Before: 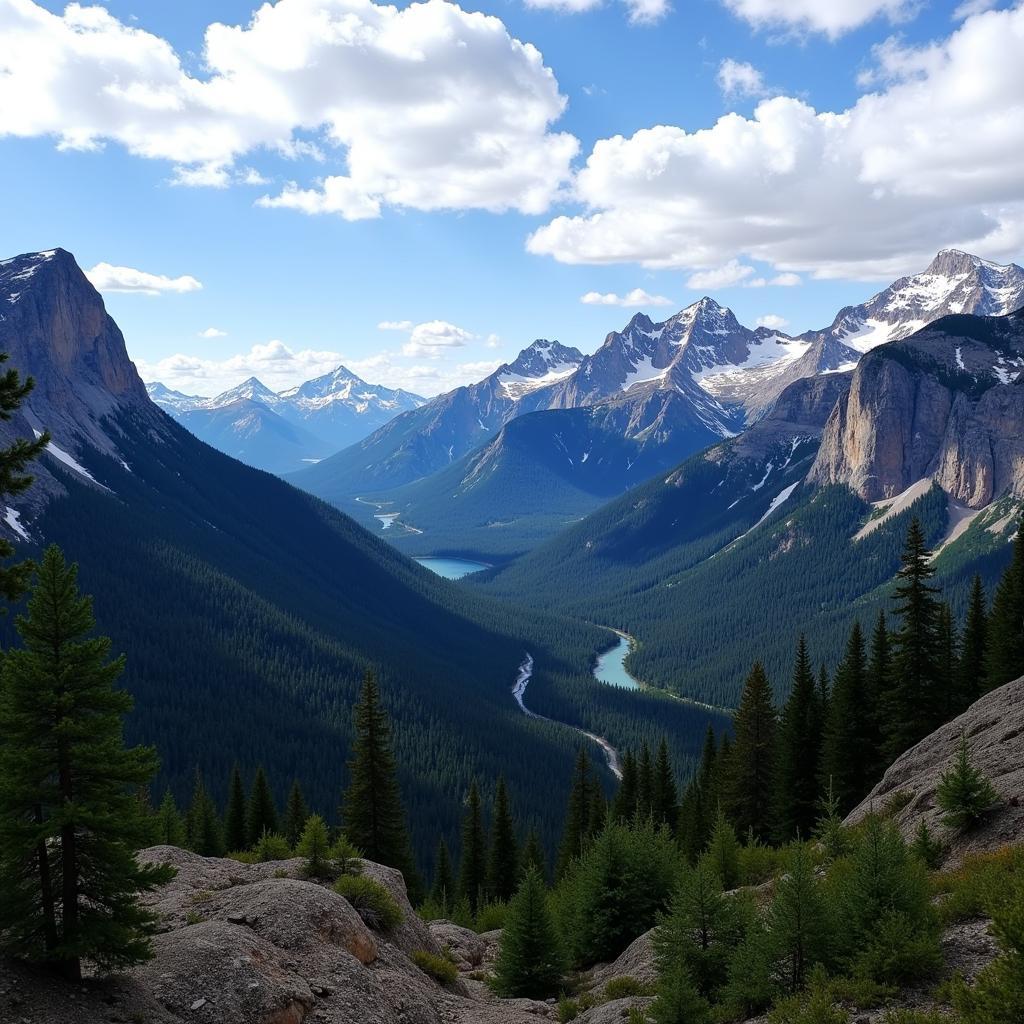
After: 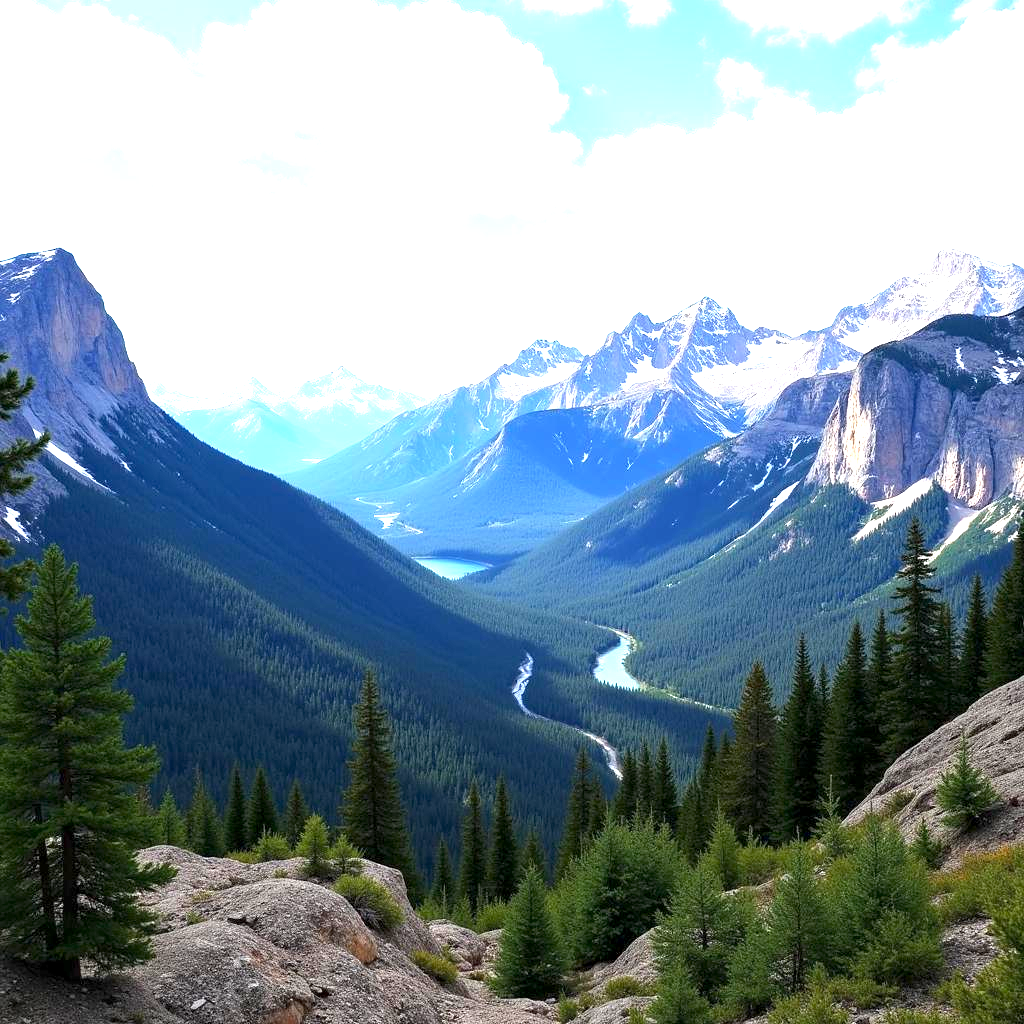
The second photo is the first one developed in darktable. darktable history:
exposure: black level correction 0.001, exposure 1.828 EV, compensate highlight preservation false
